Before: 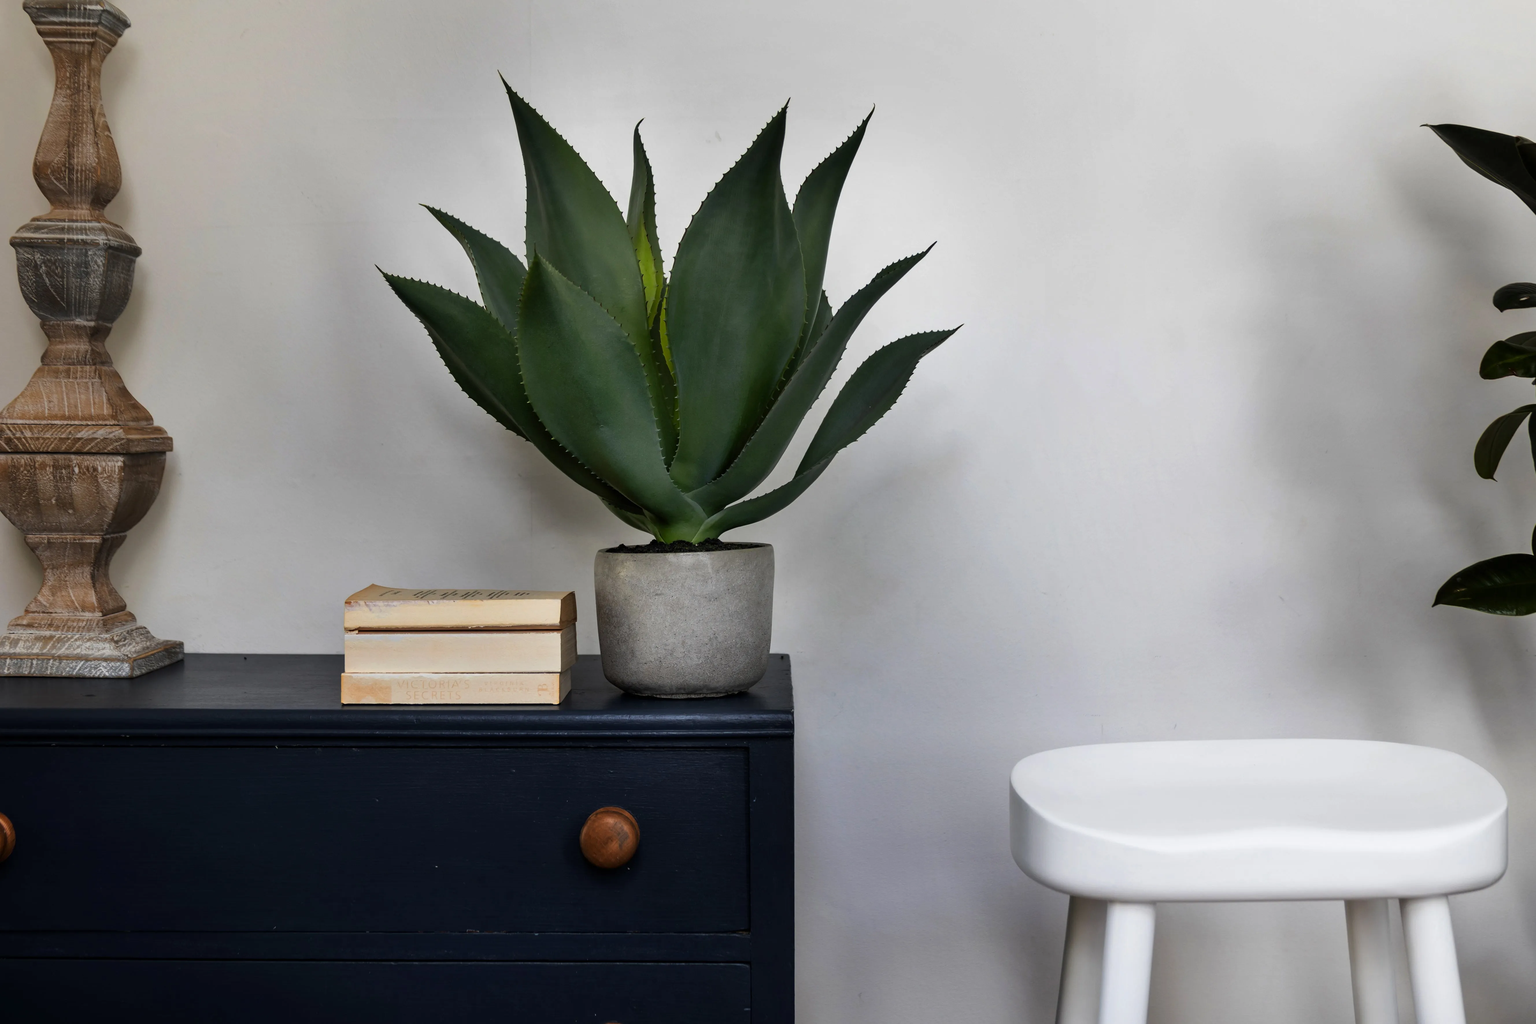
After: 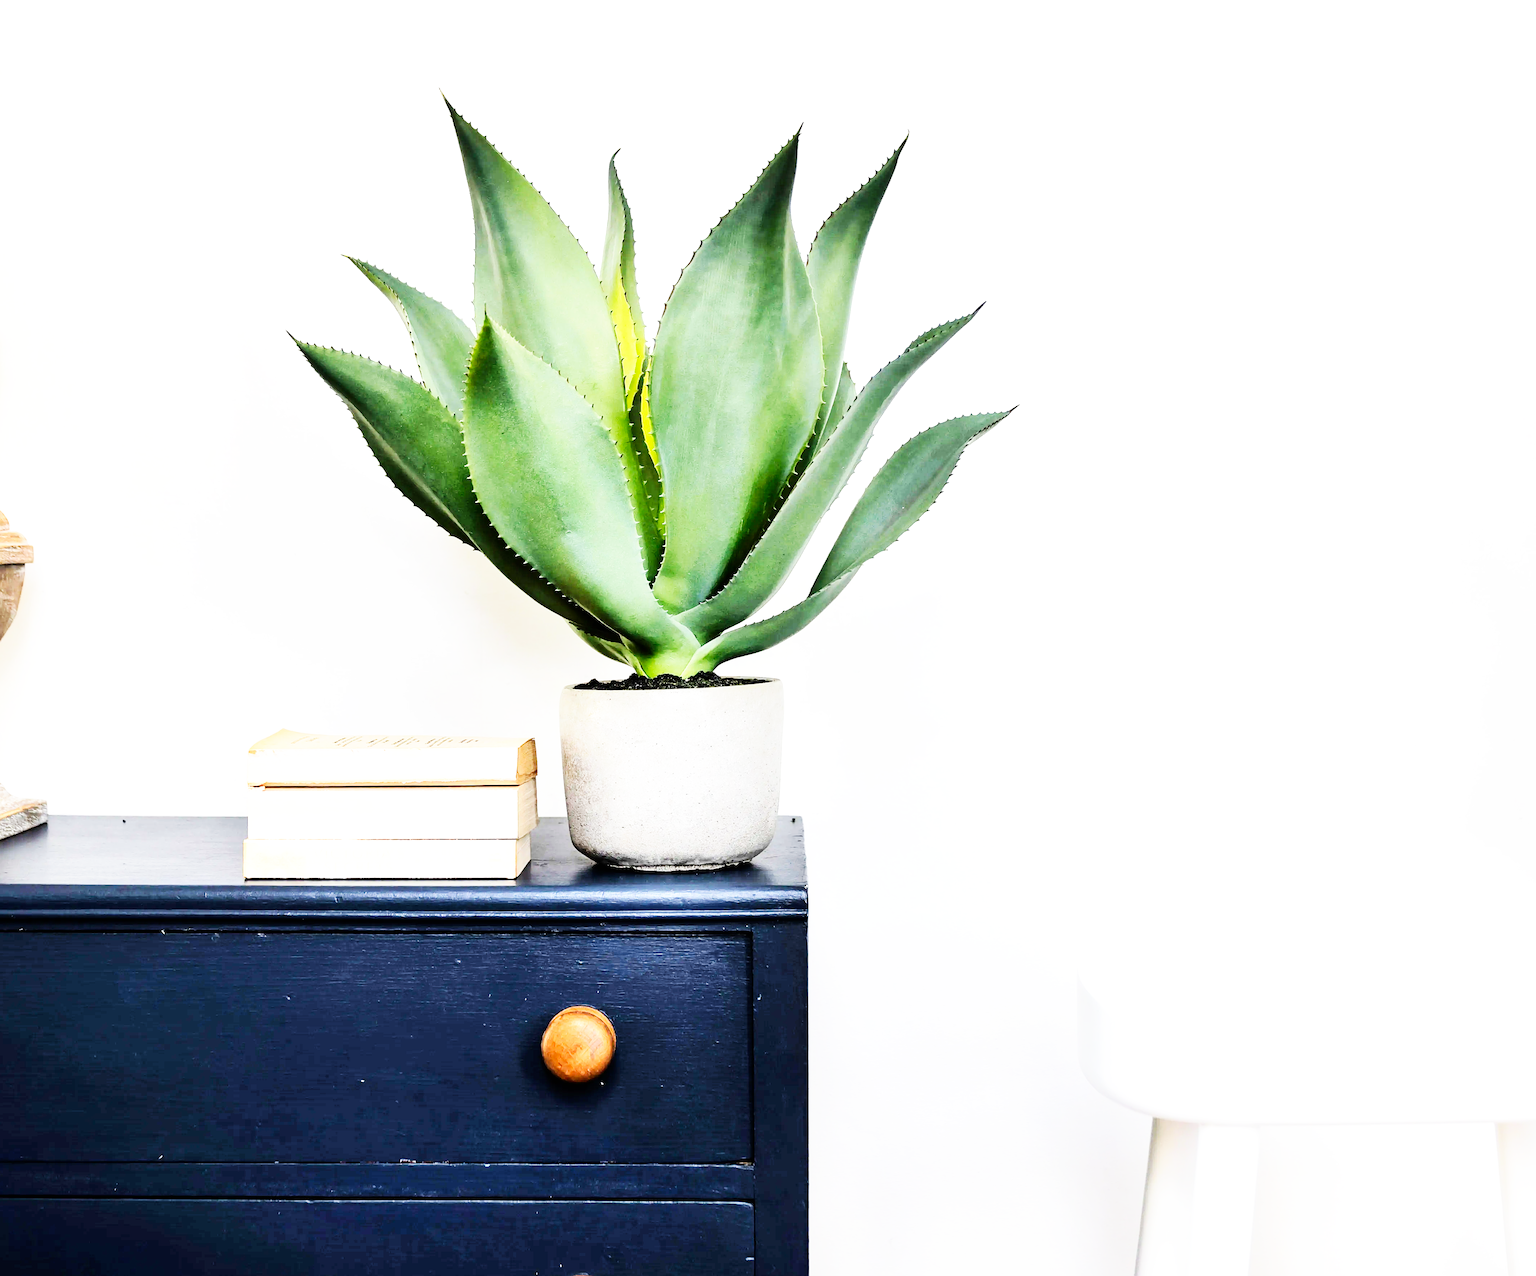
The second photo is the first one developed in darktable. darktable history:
crop and rotate: left 9.511%, right 10.271%
sharpen: on, module defaults
base curve: curves: ch0 [(0, 0) (0.007, 0.004) (0.027, 0.03) (0.046, 0.07) (0.207, 0.54) (0.442, 0.872) (0.673, 0.972) (1, 1)], preserve colors none
tone equalizer: -7 EV 0.161 EV, -6 EV 0.582 EV, -5 EV 1.13 EV, -4 EV 1.29 EV, -3 EV 1.16 EV, -2 EV 0.6 EV, -1 EV 0.158 EV, edges refinement/feathering 500, mask exposure compensation -1.25 EV, preserve details no
exposure: black level correction 0.001, exposure 1.398 EV, compensate highlight preservation false
